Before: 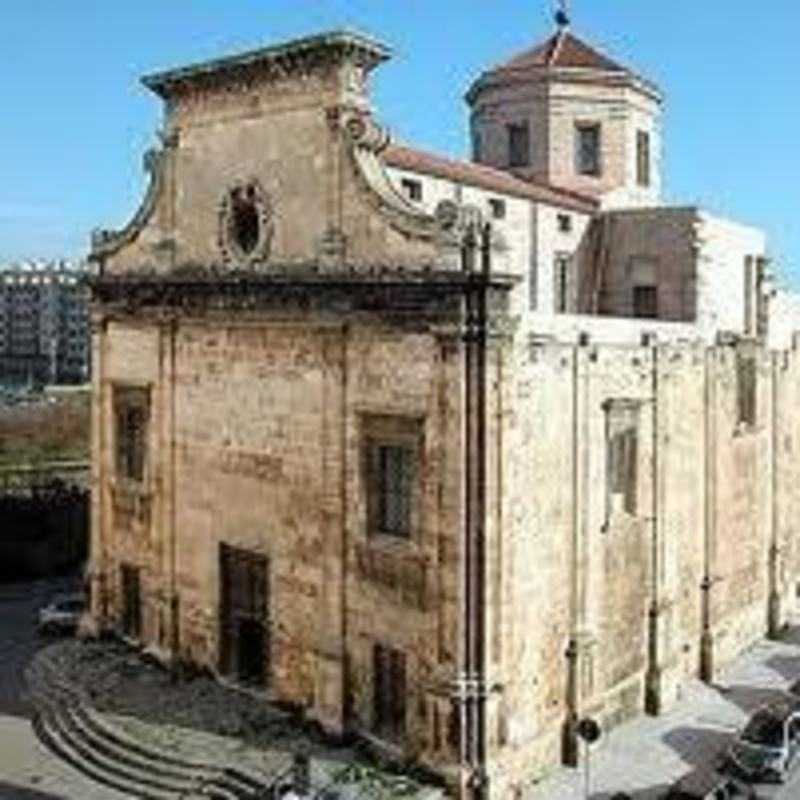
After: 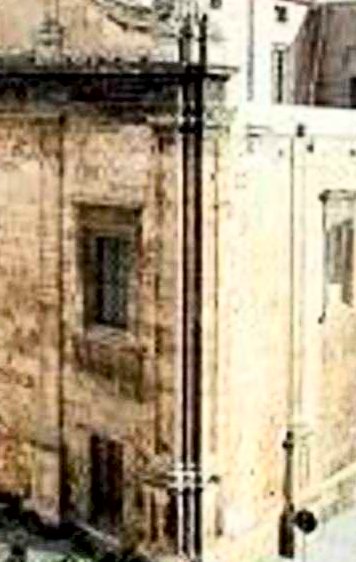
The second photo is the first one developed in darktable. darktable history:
contrast brightness saturation: contrast 0.205, brightness 0.162, saturation 0.218
exposure: black level correction 0.009, compensate highlight preservation false
tone curve: curves: ch0 [(0, 0) (0.08, 0.06) (0.17, 0.14) (0.5, 0.5) (0.83, 0.86) (0.92, 0.94) (1, 1)], color space Lab, linked channels, preserve colors none
crop: left 35.411%, top 26.228%, right 20.088%, bottom 3.432%
